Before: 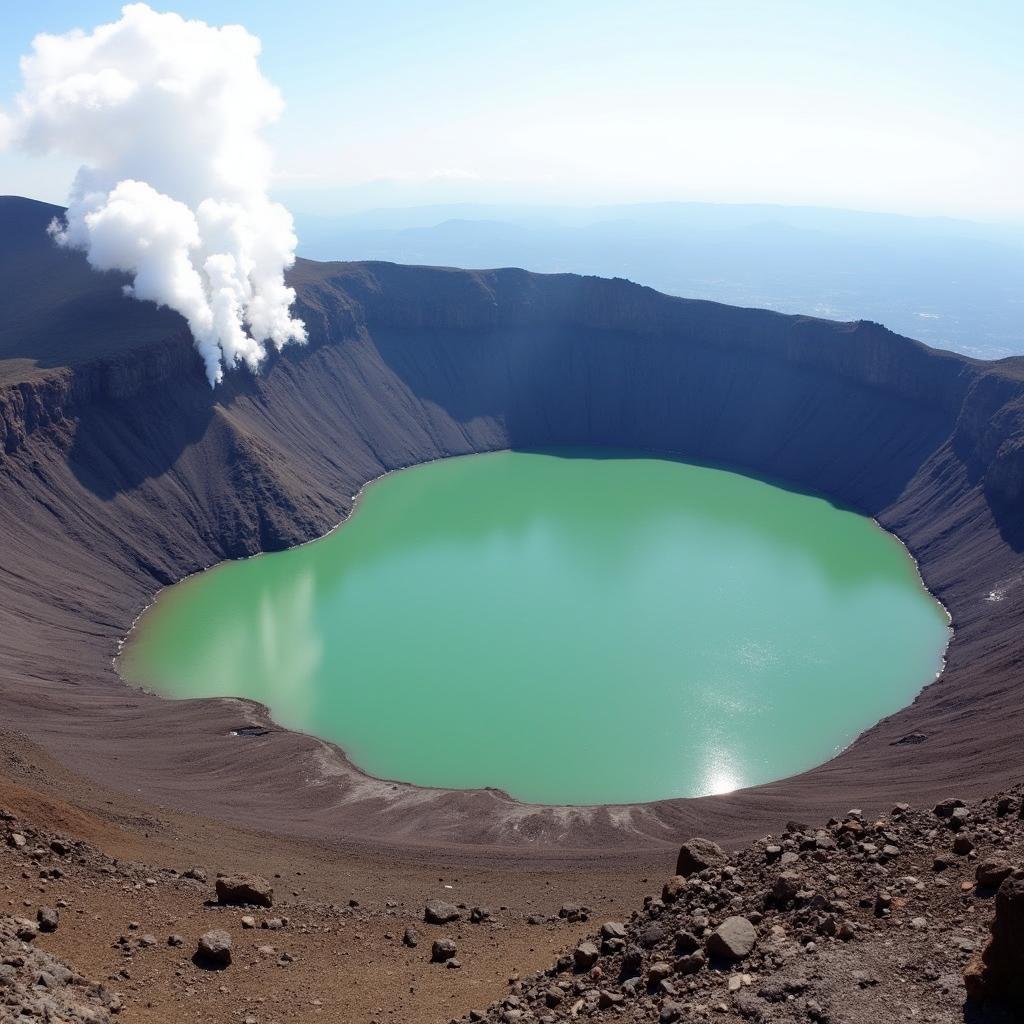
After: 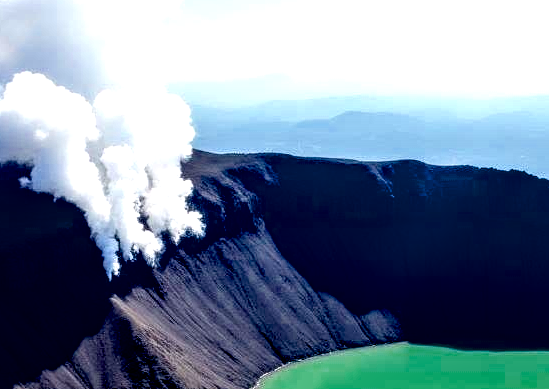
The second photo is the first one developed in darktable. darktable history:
local contrast: detail 202%
crop: left 10.151%, top 10.587%, right 36.14%, bottom 51.389%
color zones: curves: ch1 [(0, 0.455) (0.063, 0.455) (0.286, 0.495) (0.429, 0.5) (0.571, 0.5) (0.714, 0.5) (0.857, 0.5) (1, 0.455)]; ch2 [(0, 0.532) (0.063, 0.521) (0.233, 0.447) (0.429, 0.489) (0.571, 0.5) (0.714, 0.5) (0.857, 0.5) (1, 0.532)]
color balance rgb: linear chroma grading › mid-tones 7.717%, perceptual saturation grading › global saturation 36.568%, perceptual saturation grading › shadows 34.996%, perceptual brilliance grading › global brilliance 14.489%, perceptual brilliance grading › shadows -35.004%, saturation formula JzAzBz (2021)
